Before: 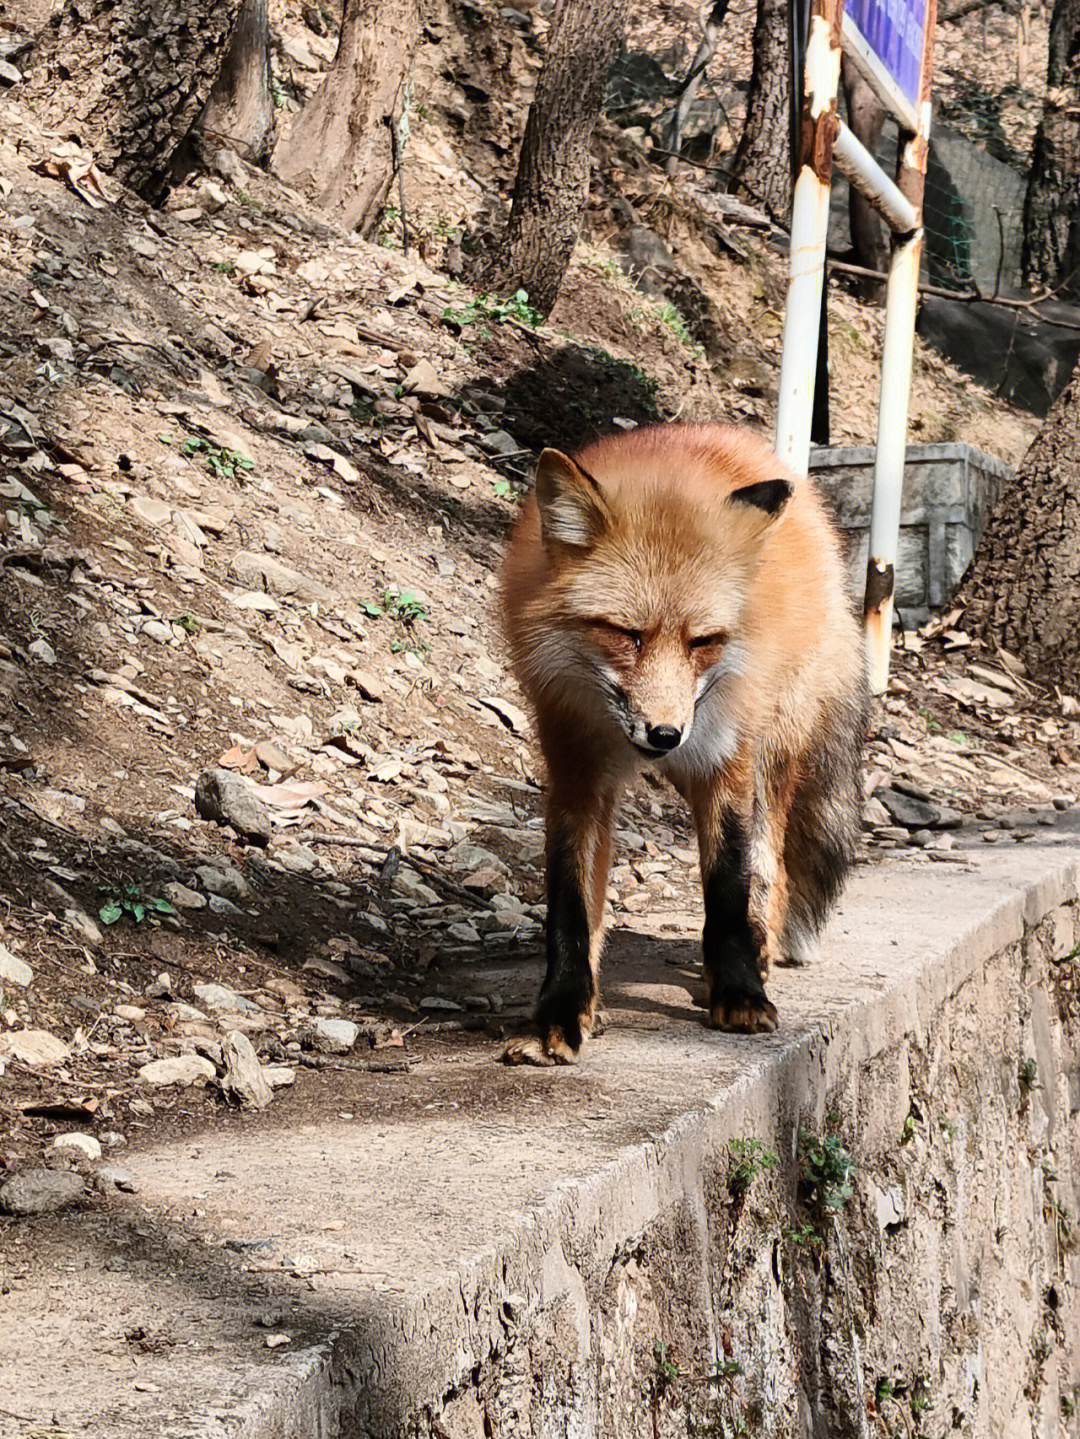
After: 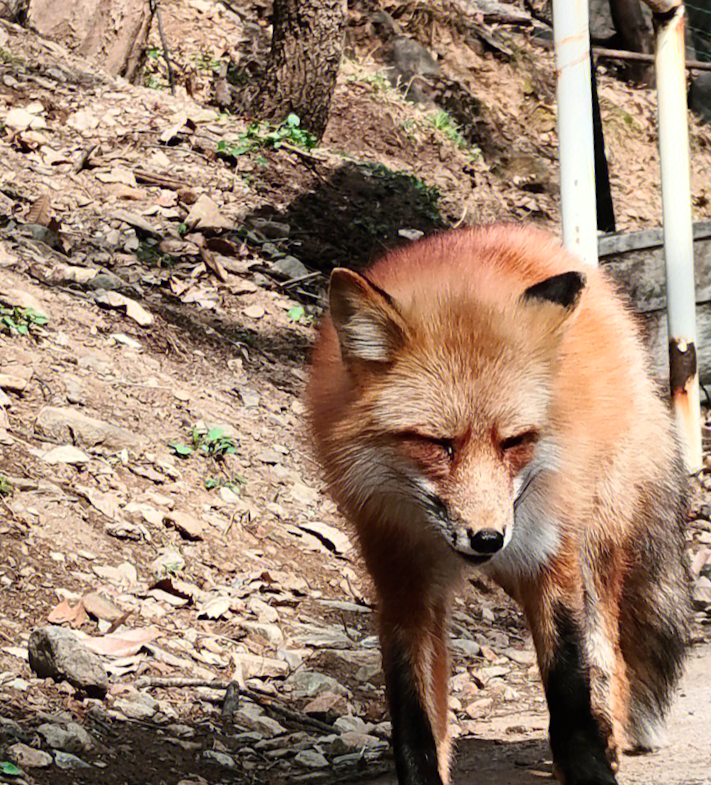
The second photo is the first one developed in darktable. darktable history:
rotate and perspective: rotation -6.83°, automatic cropping off
crop: left 20.932%, top 15.471%, right 21.848%, bottom 34.081%
color calibration: output R [0.946, 0.065, -0.013, 0], output G [-0.246, 1.264, -0.017, 0], output B [0.046, -0.098, 1.05, 0], illuminant custom, x 0.344, y 0.359, temperature 5045.54 K
shadows and highlights: shadows 12, white point adjustment 1.2, highlights -0.36, soften with gaussian
